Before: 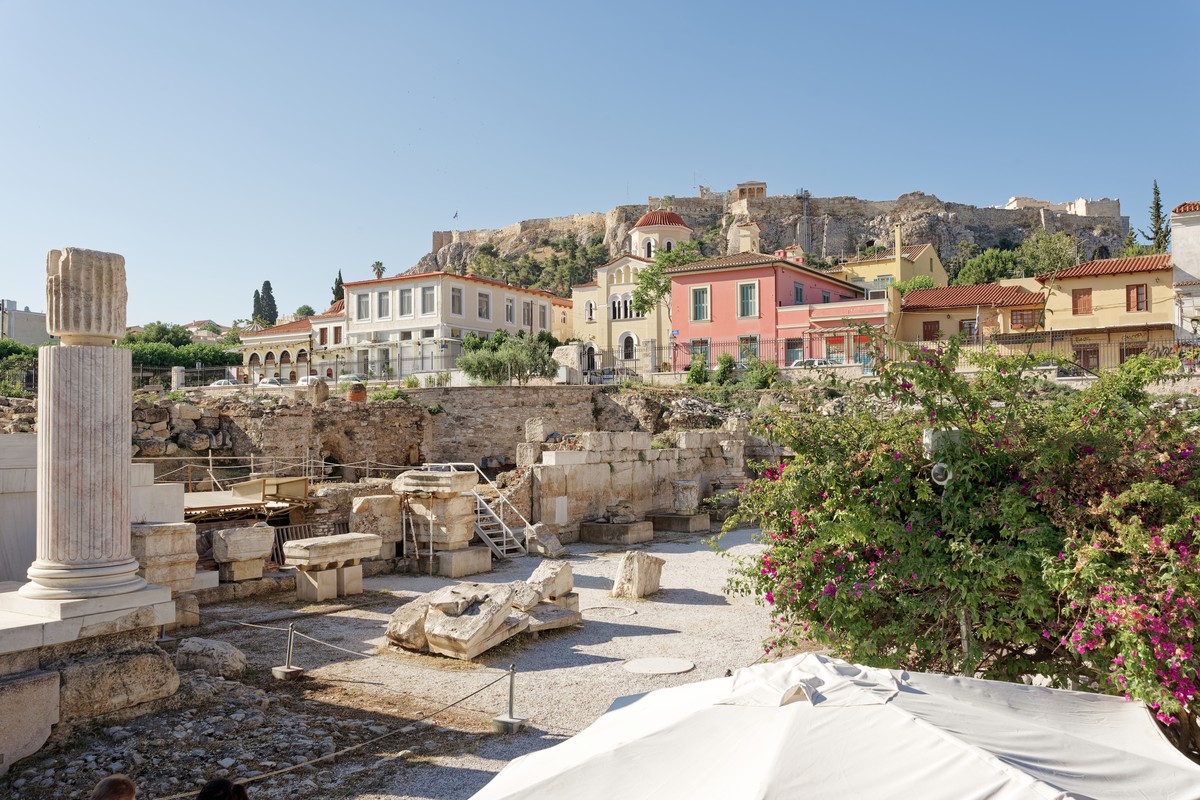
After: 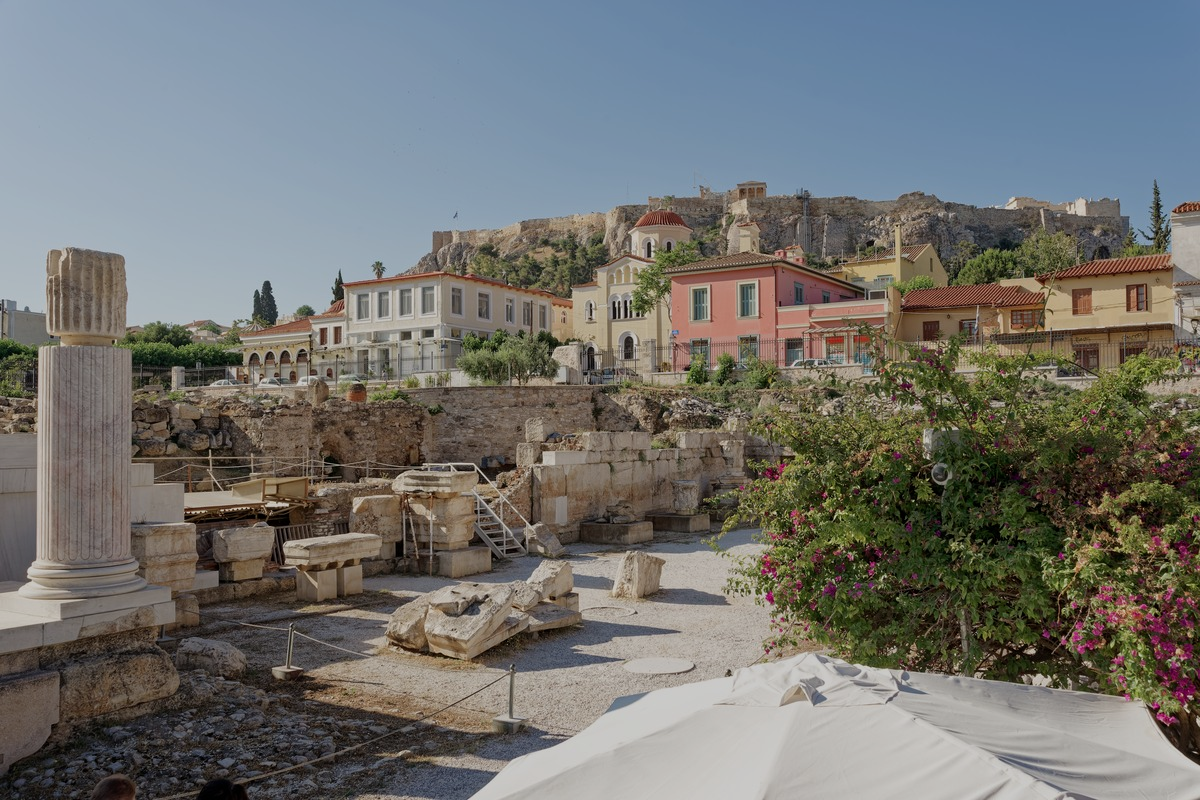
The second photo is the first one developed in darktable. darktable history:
exposure: black level correction 0, exposure -0.766 EV, compensate highlight preservation false
